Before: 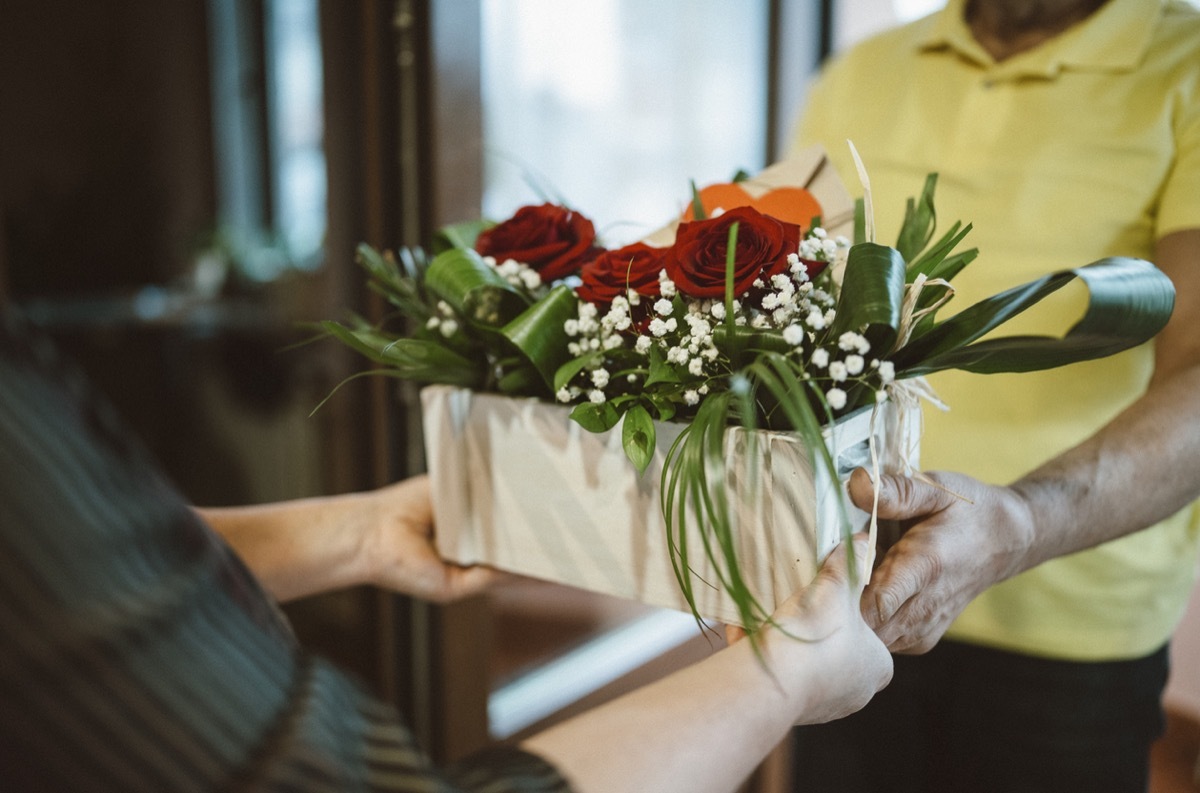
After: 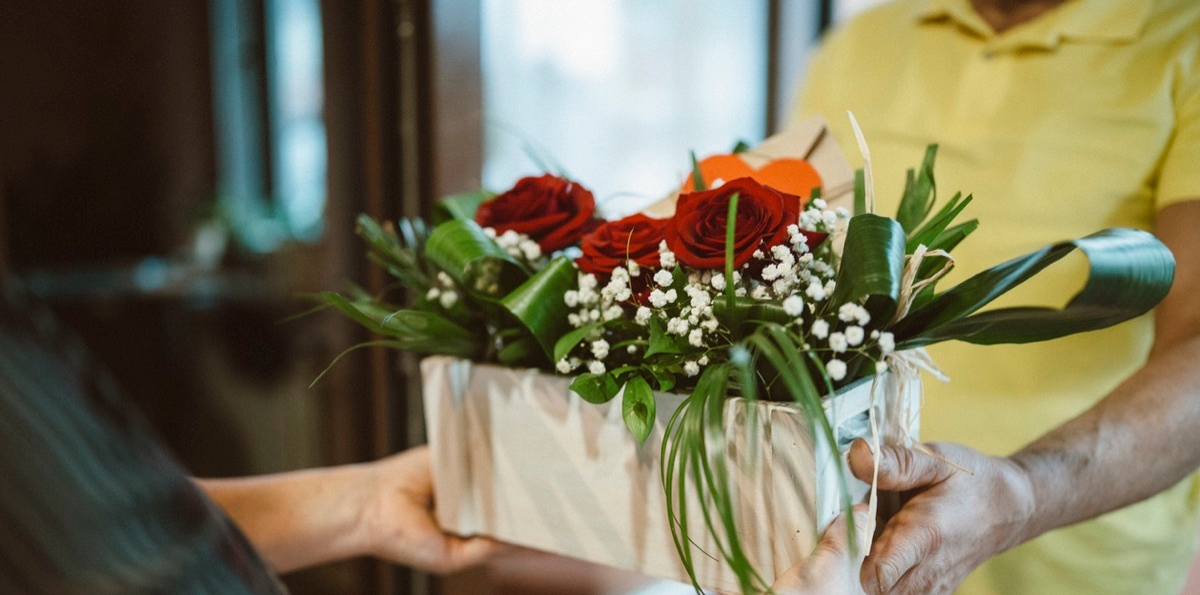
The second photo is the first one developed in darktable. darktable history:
crop: top 3.678%, bottom 21.256%
